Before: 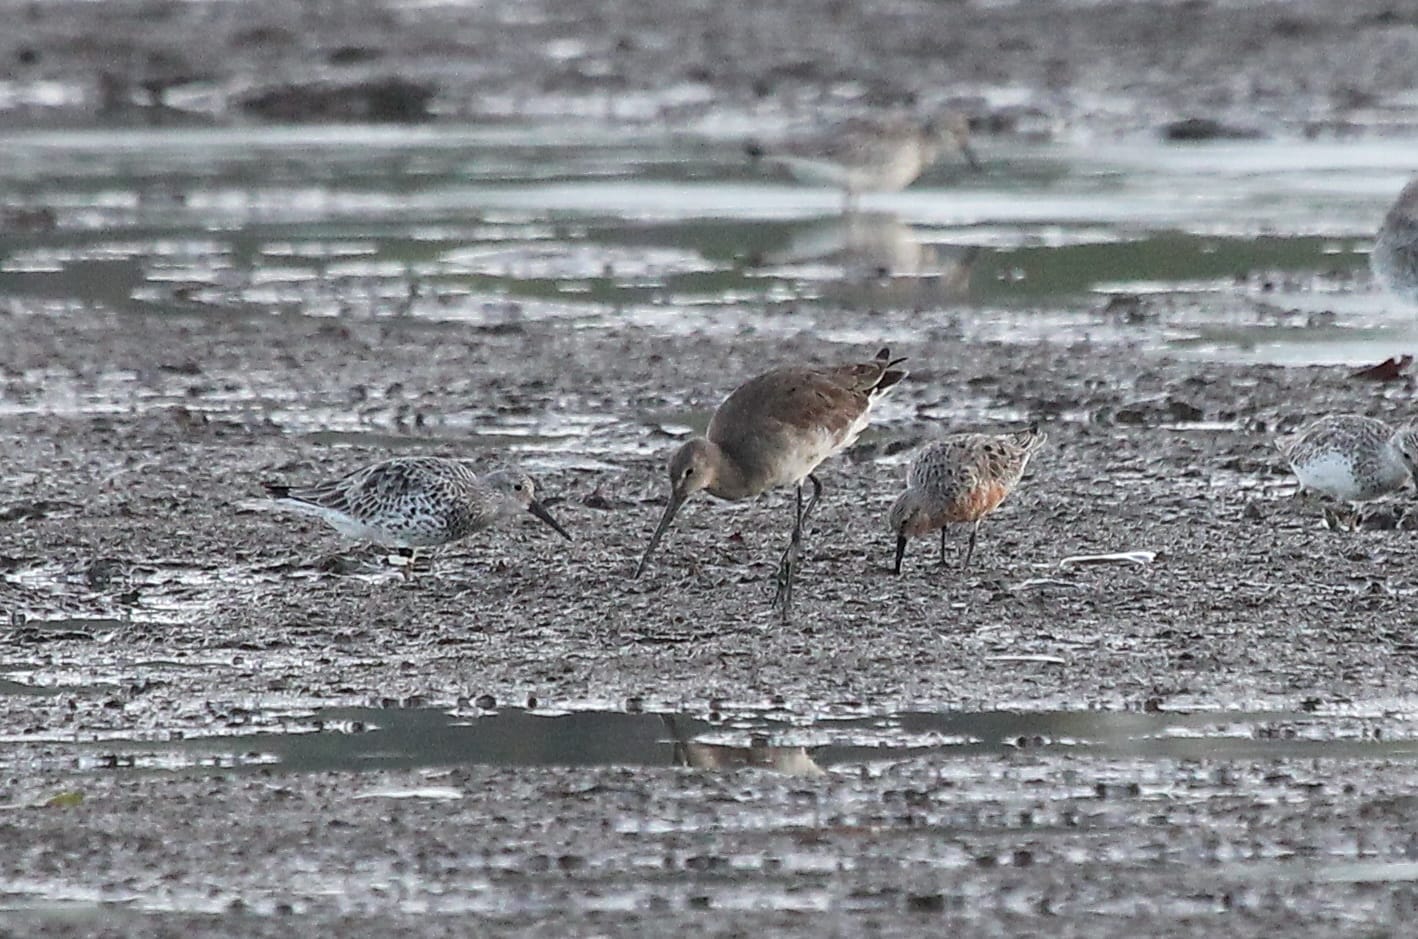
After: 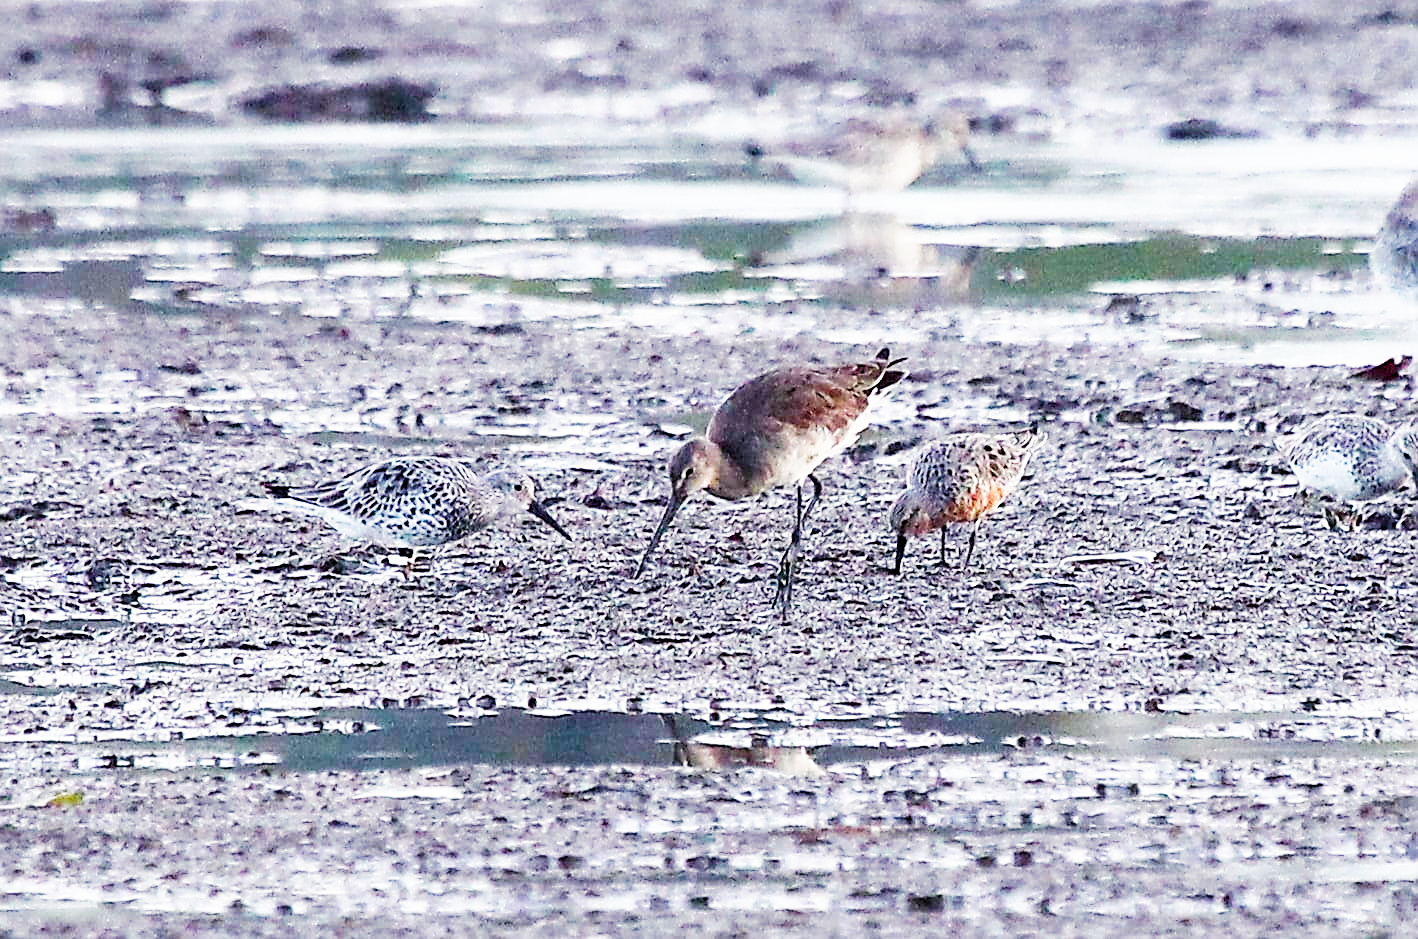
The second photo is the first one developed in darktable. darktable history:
white balance: red 0.984, blue 1.059
color balance rgb: shadows lift › chroma 3%, shadows lift › hue 280.8°, power › hue 330°, highlights gain › chroma 3%, highlights gain › hue 75.6°, global offset › luminance -1%, perceptual saturation grading › global saturation 20%, perceptual saturation grading › highlights -25%, perceptual saturation grading › shadows 50%, global vibrance 20%
sharpen: on, module defaults
base curve: curves: ch0 [(0, 0) (0.007, 0.004) (0.027, 0.03) (0.046, 0.07) (0.207, 0.54) (0.442, 0.872) (0.673, 0.972) (1, 1)], preserve colors none
